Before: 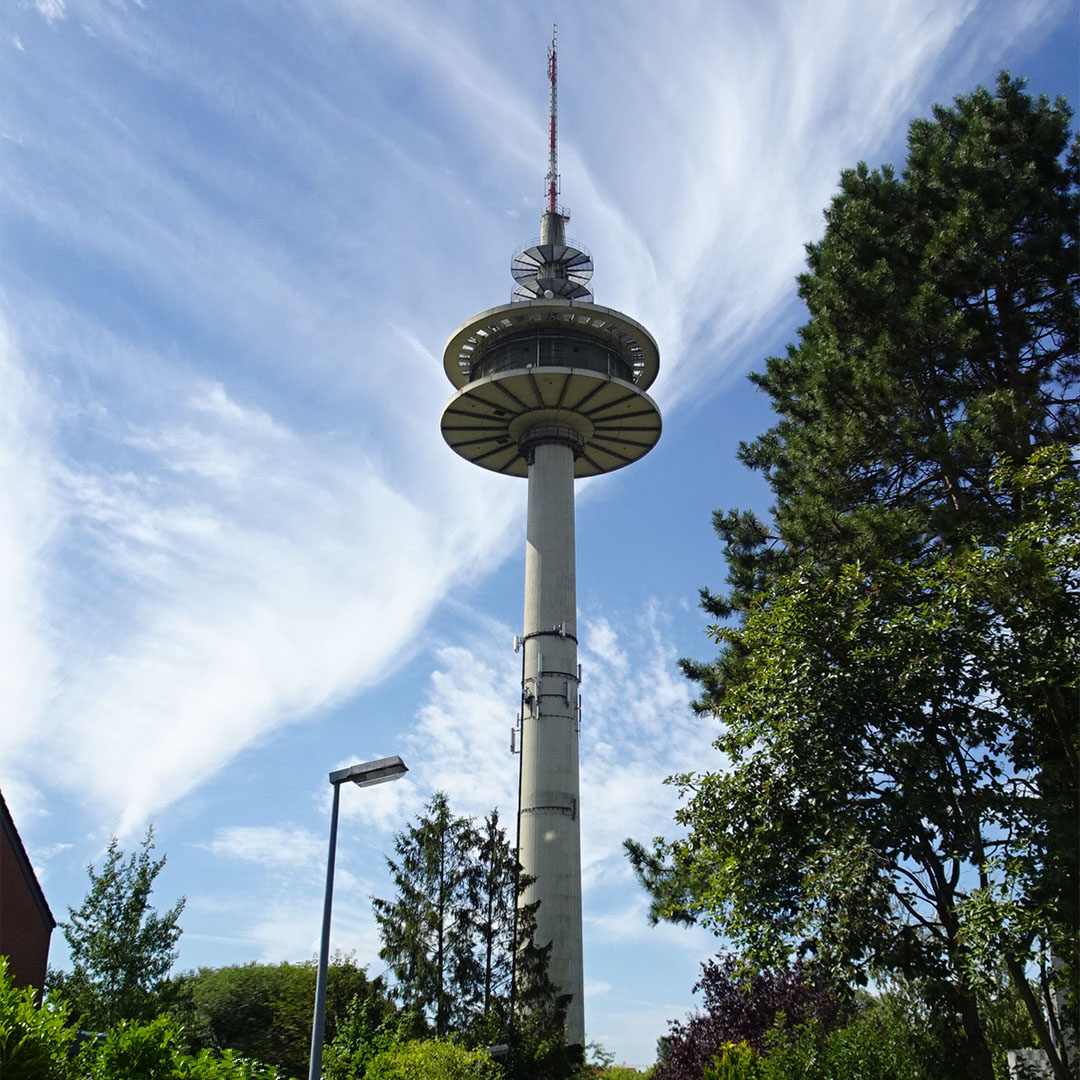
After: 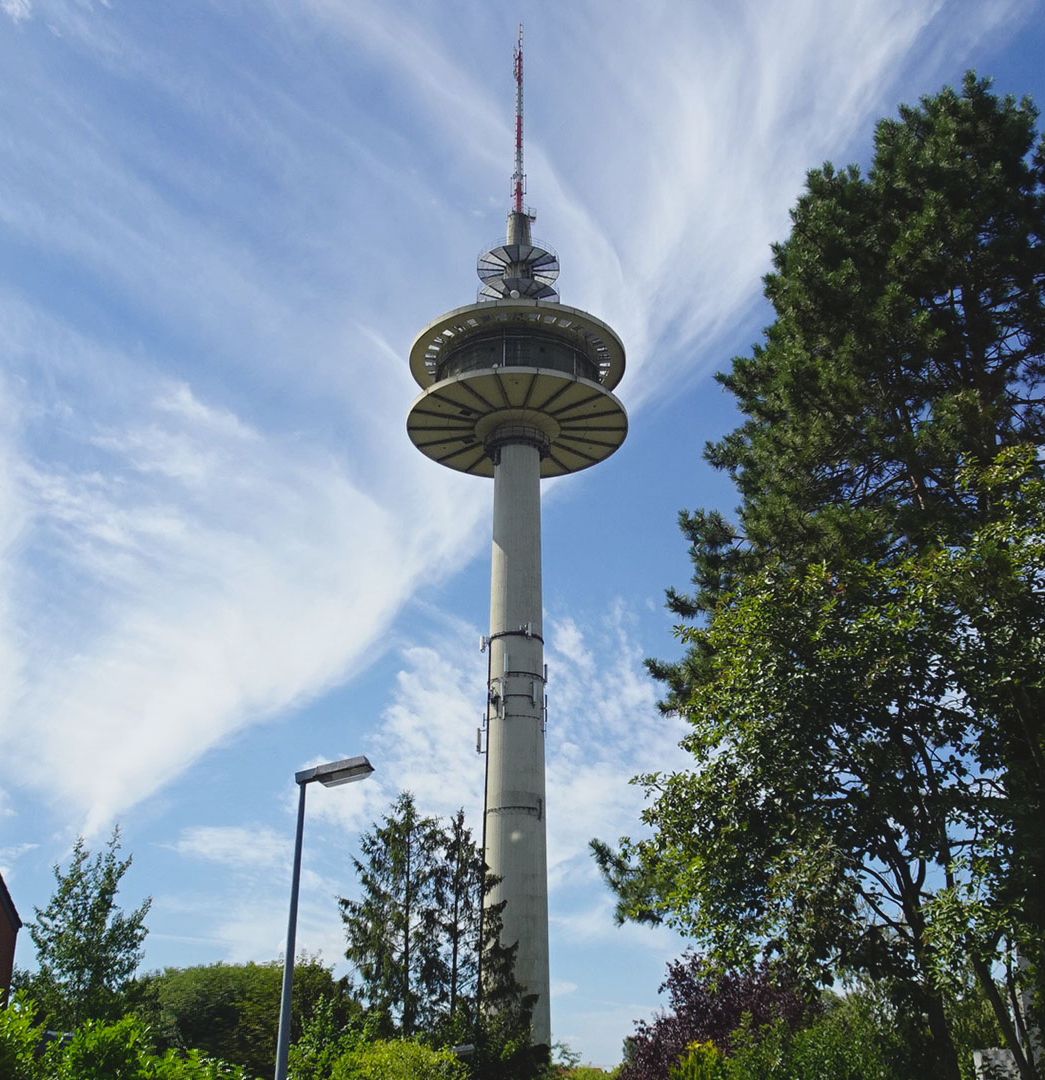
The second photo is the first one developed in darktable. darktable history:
contrast brightness saturation: contrast -0.121
crop and rotate: left 3.214%
